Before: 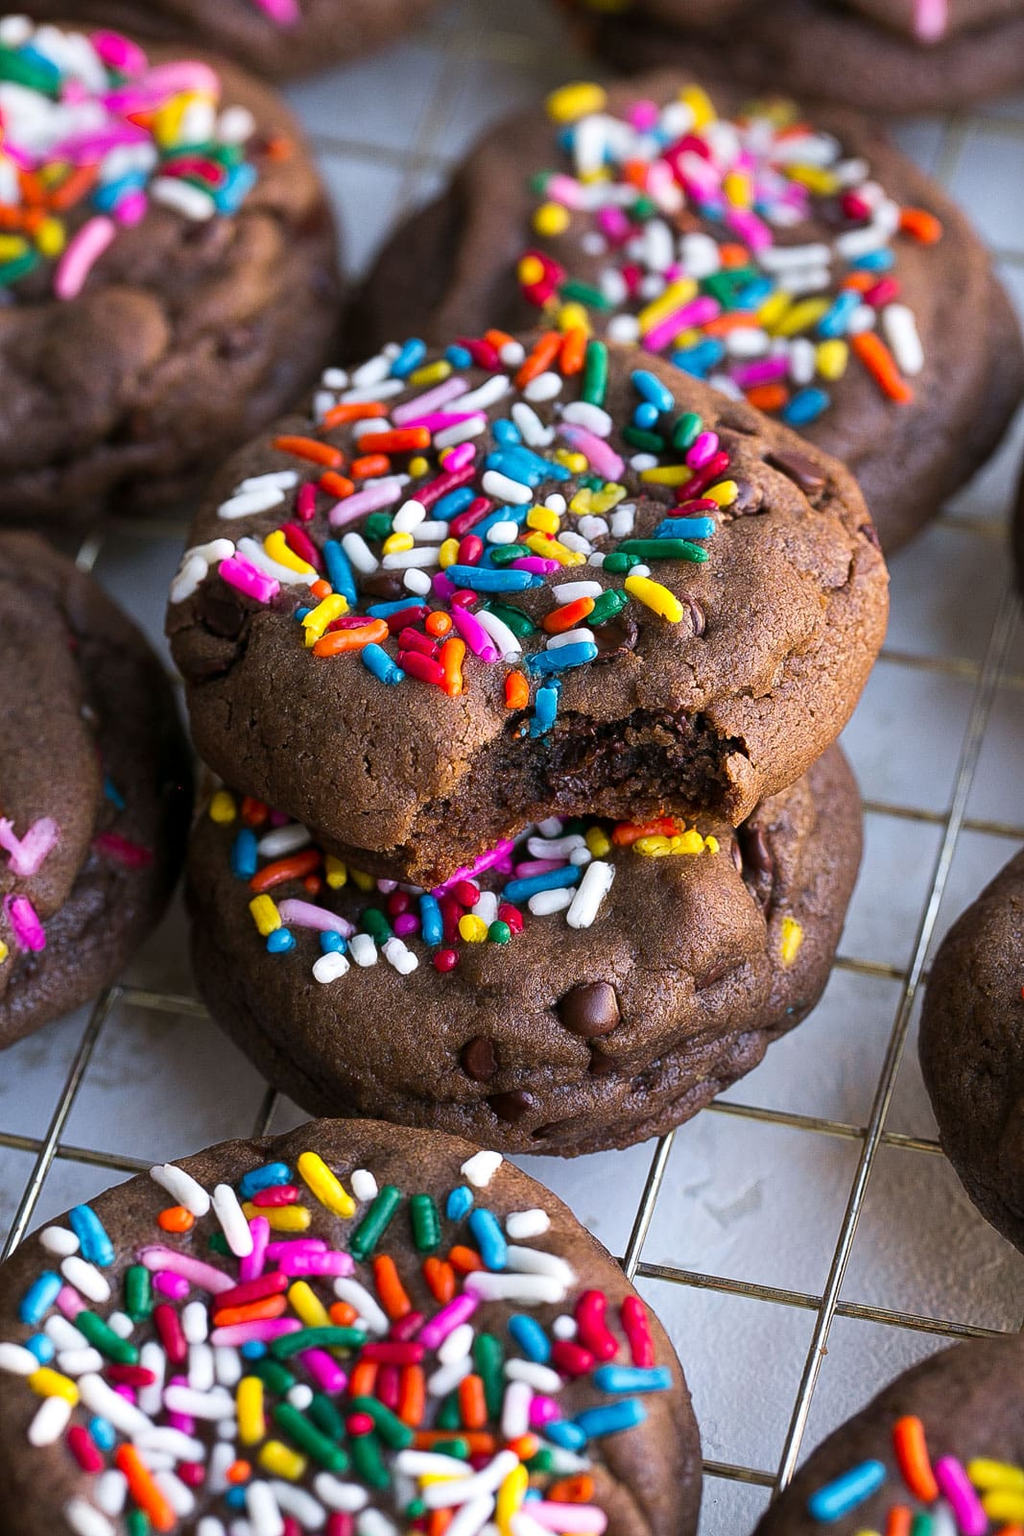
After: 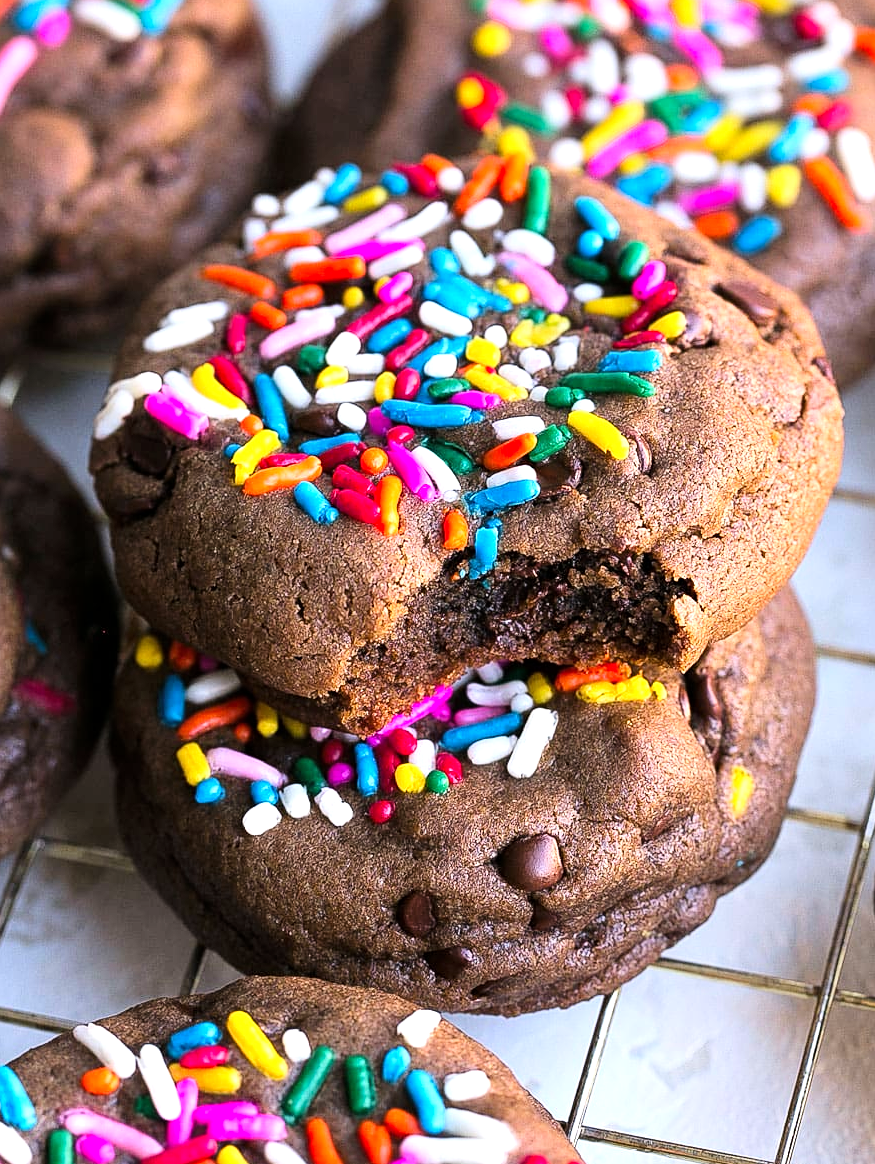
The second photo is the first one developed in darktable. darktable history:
sharpen: amount 0.2
crop: left 7.856%, top 11.836%, right 10.12%, bottom 15.387%
exposure: exposure 0.6 EV, compensate highlight preservation false
tone curve: curves: ch0 [(0, 0) (0.004, 0.001) (0.133, 0.112) (0.325, 0.362) (0.832, 0.893) (1, 1)], color space Lab, linked channels, preserve colors none
